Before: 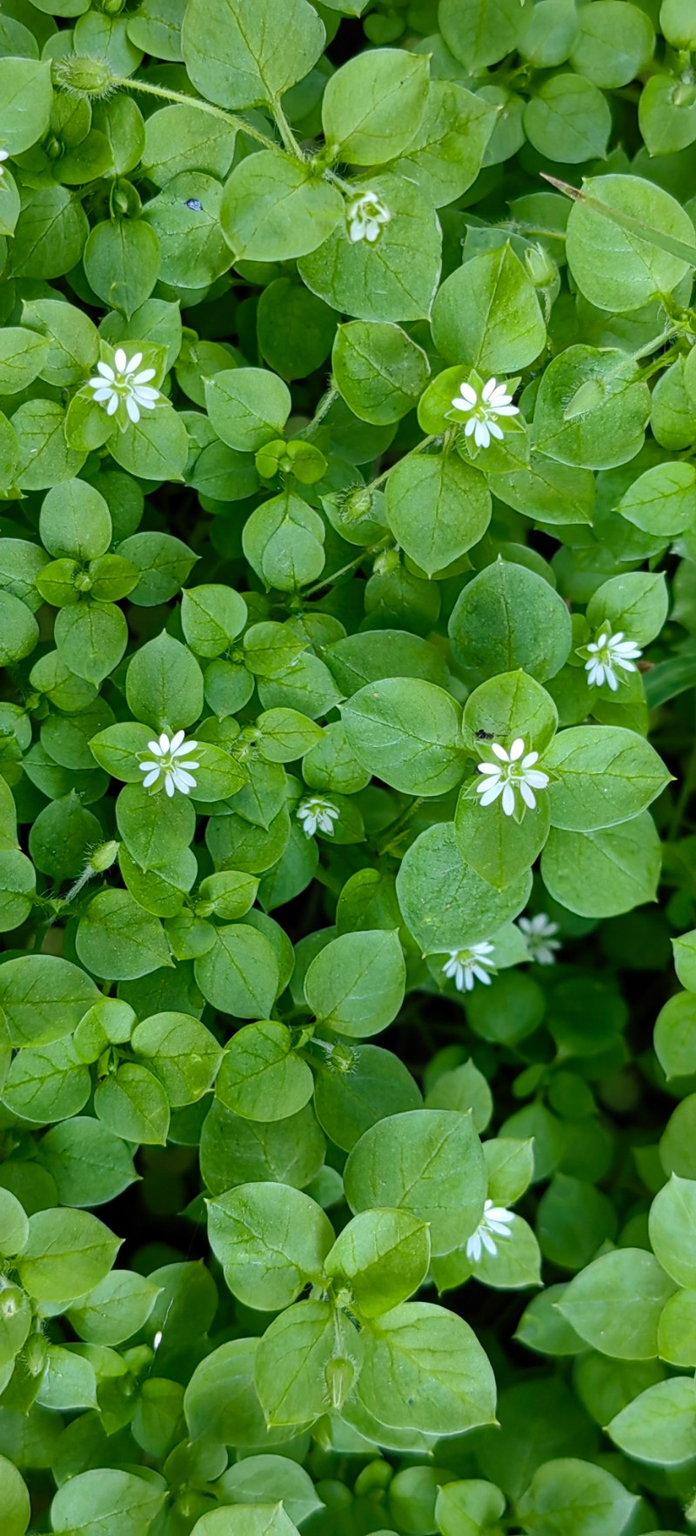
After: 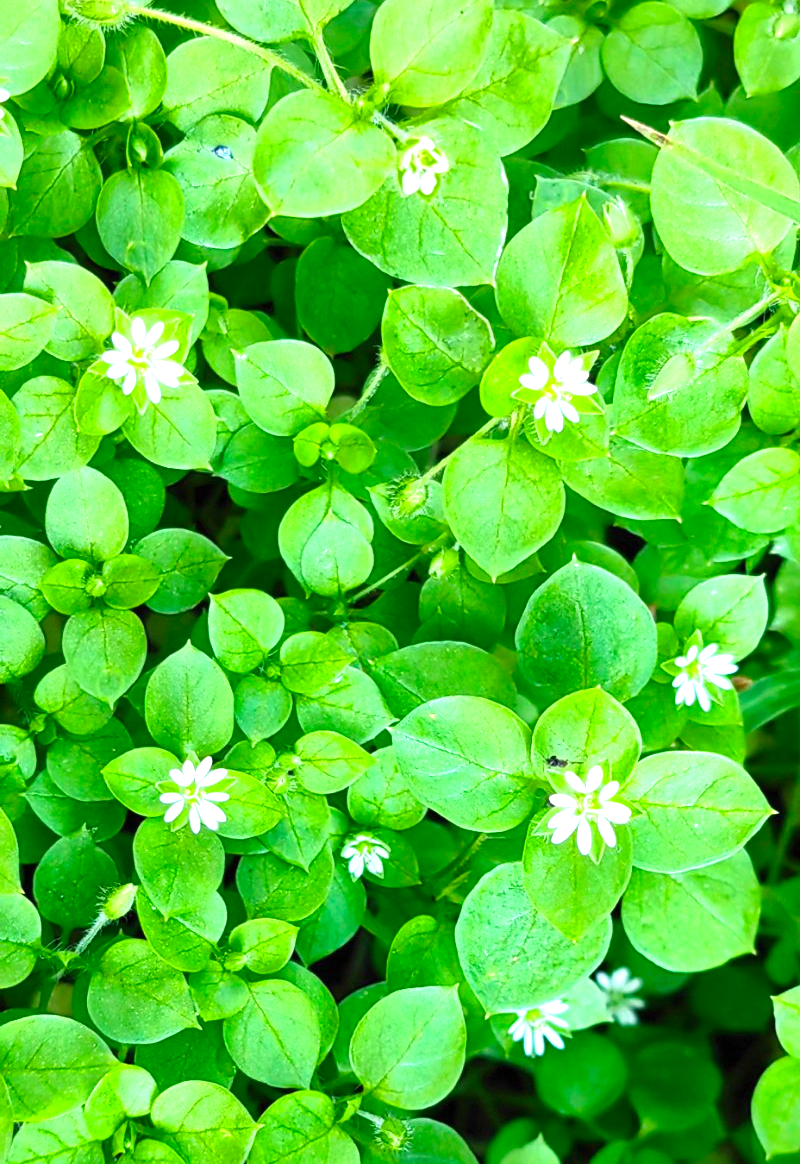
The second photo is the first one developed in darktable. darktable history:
exposure: black level correction 0, exposure 1.443 EV, compensate exposure bias true, compensate highlight preservation false
crop and rotate: top 4.749%, bottom 29.287%
